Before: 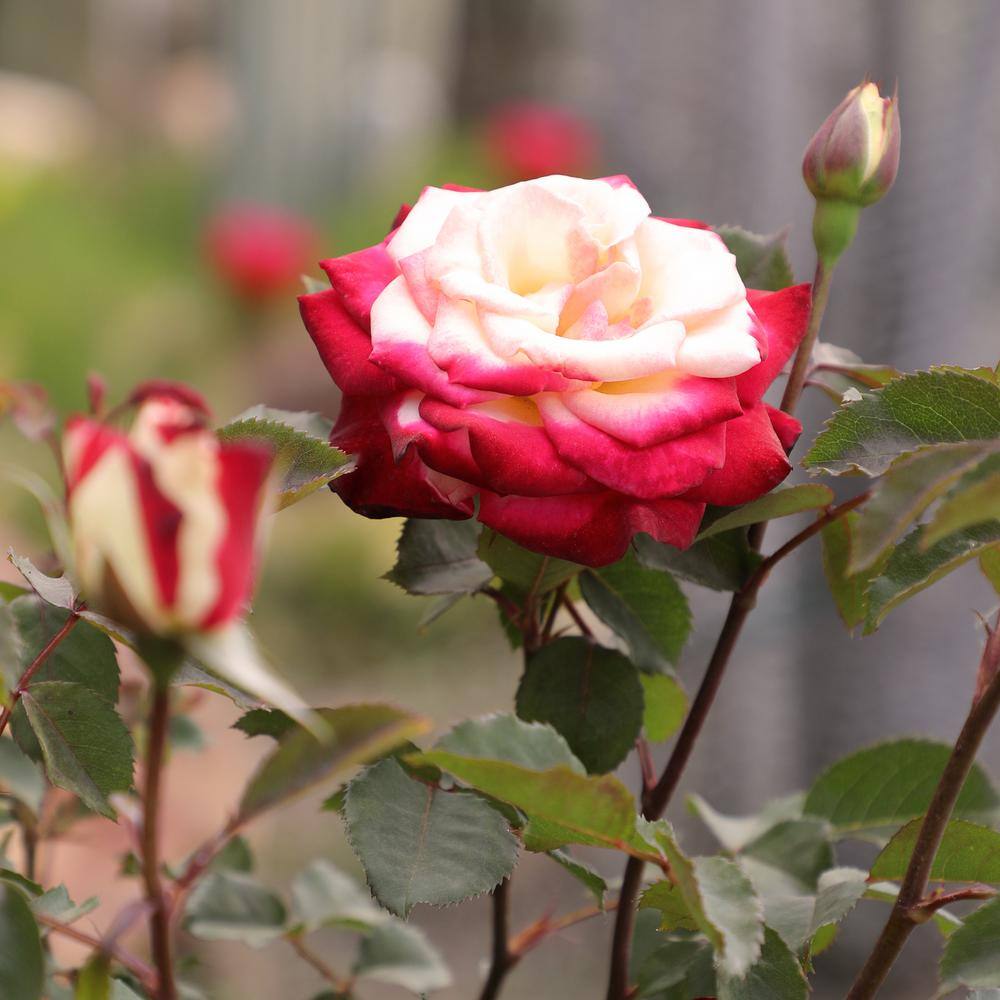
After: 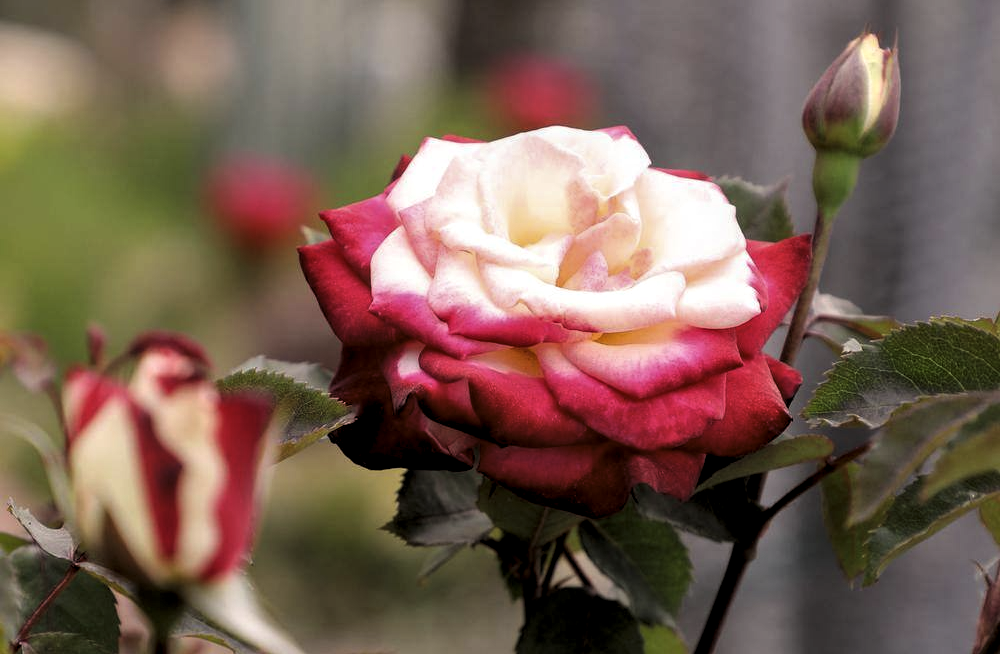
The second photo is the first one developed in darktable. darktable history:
crop and rotate: top 4.953%, bottom 29.632%
levels: levels [0.116, 0.574, 1]
local contrast: on, module defaults
